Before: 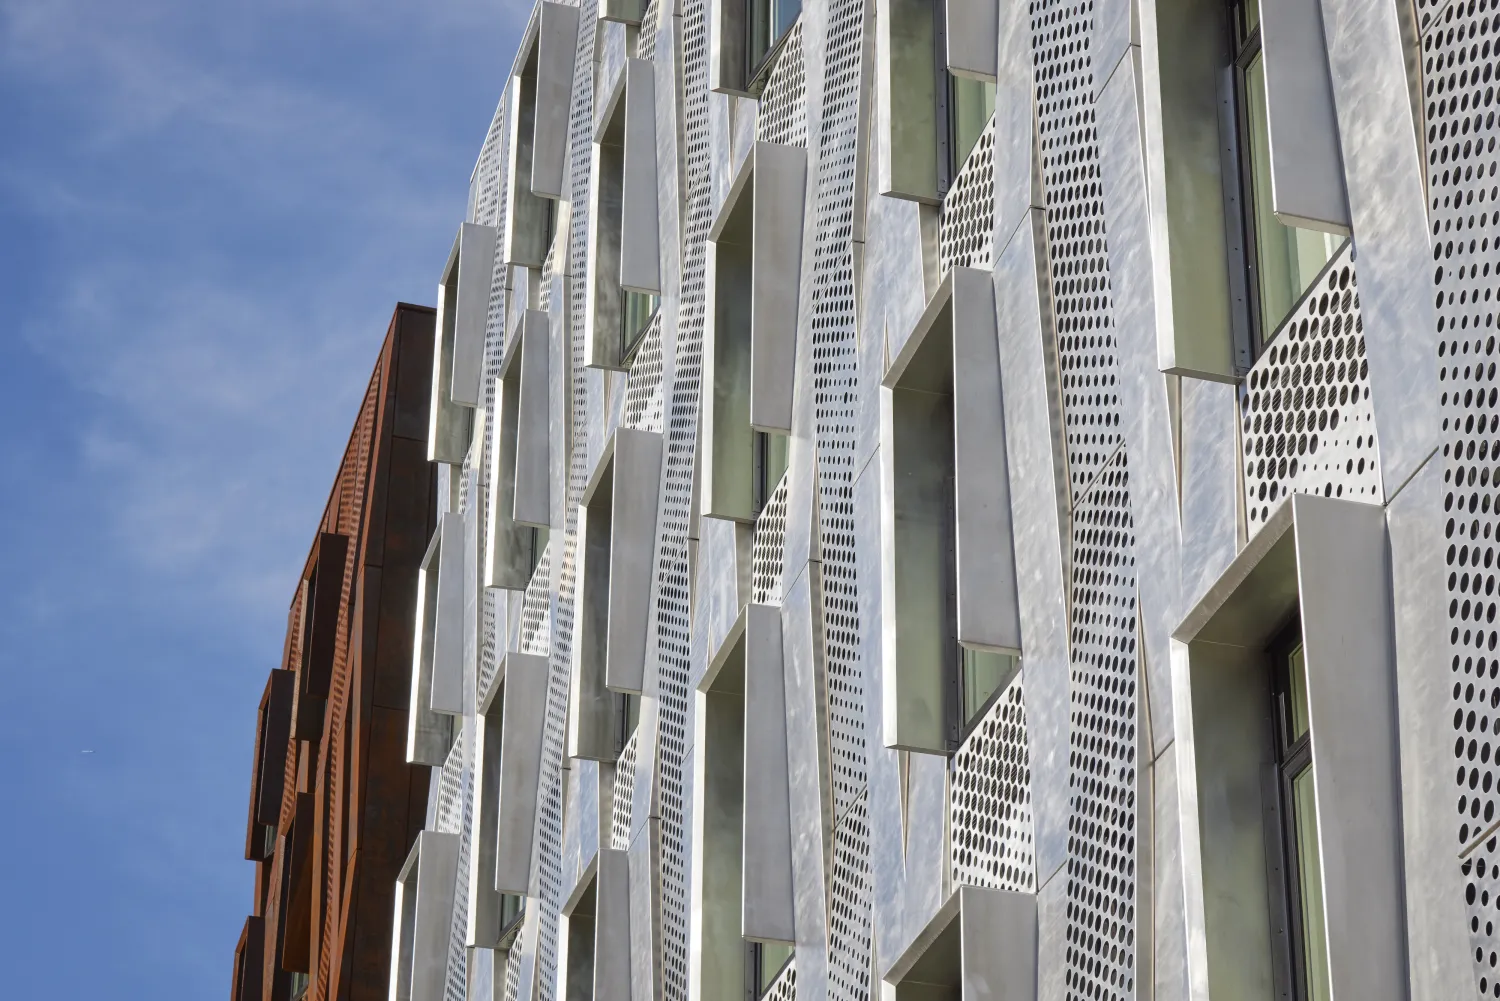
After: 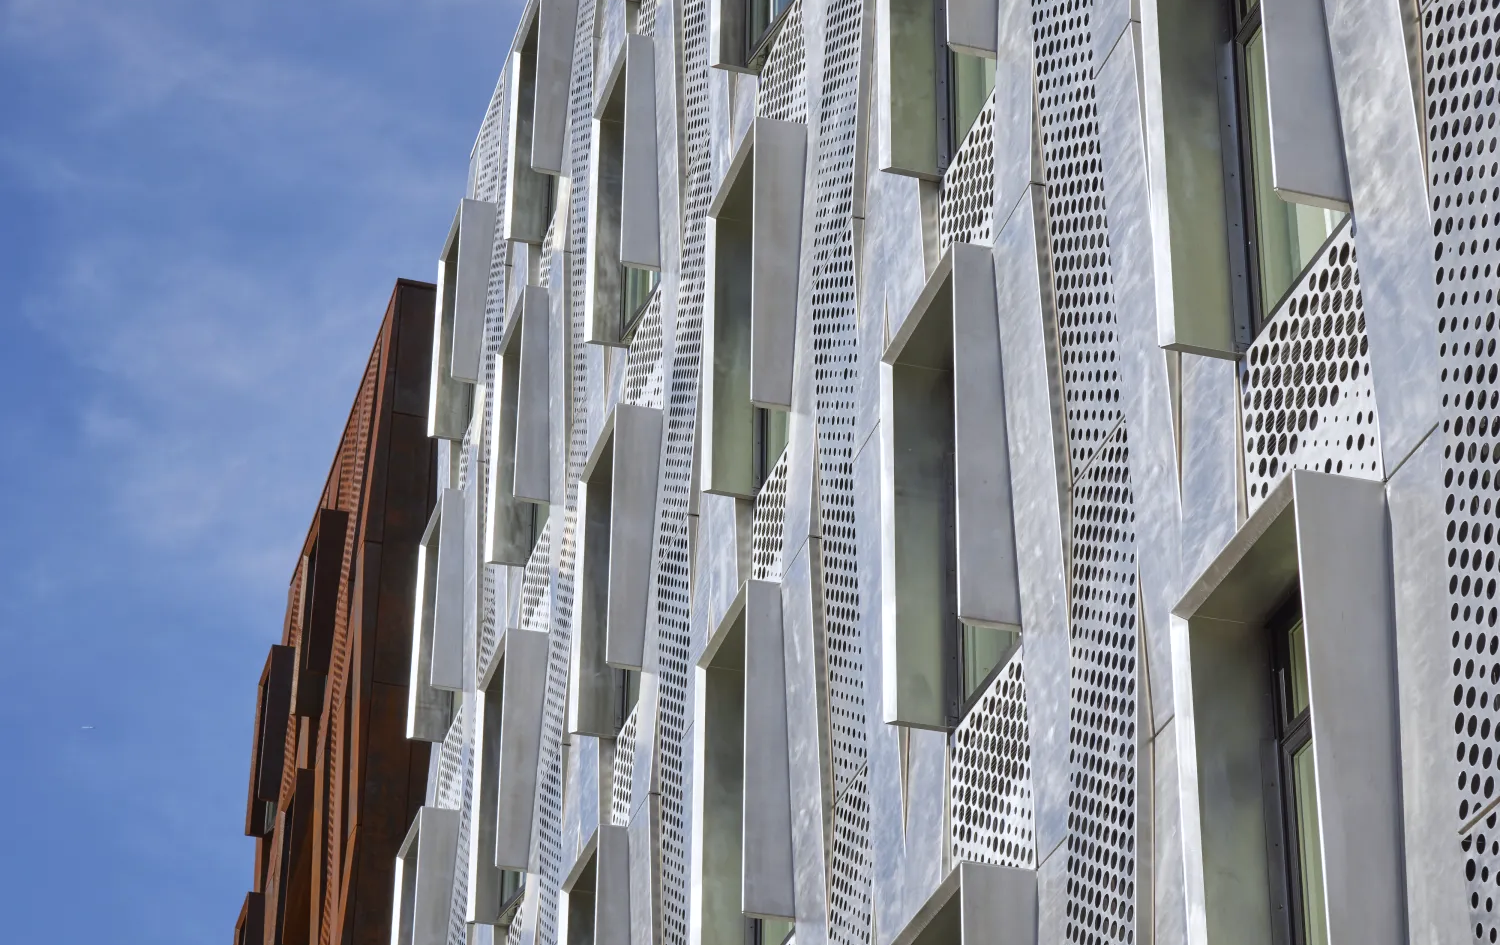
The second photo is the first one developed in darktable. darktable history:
shadows and highlights: shadows 12, white point adjustment 1.2, soften with gaussian
crop and rotate: top 2.479%, bottom 3.018%
white balance: red 0.983, blue 1.036
